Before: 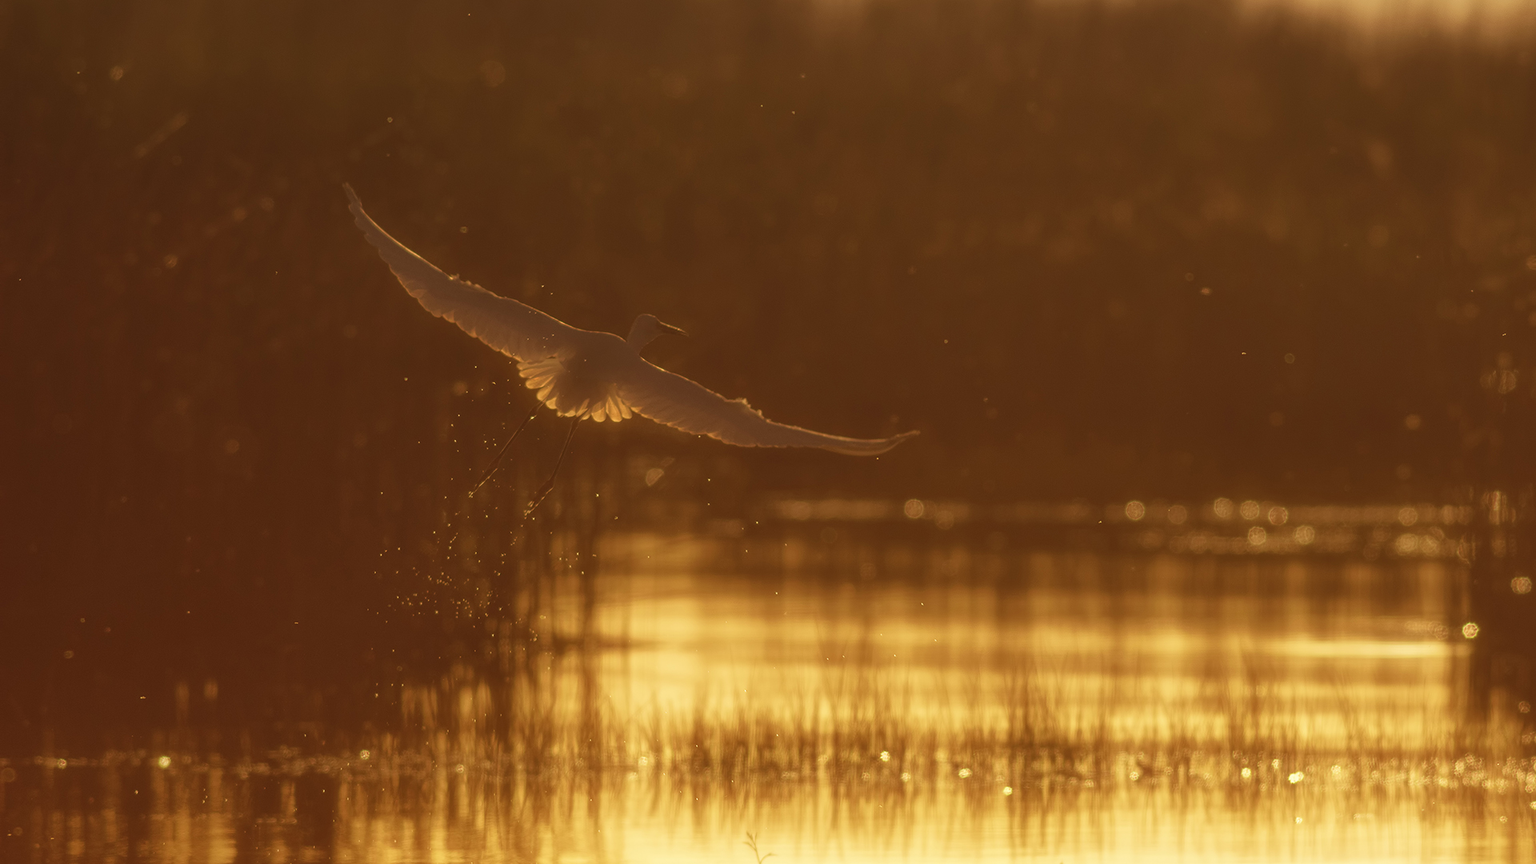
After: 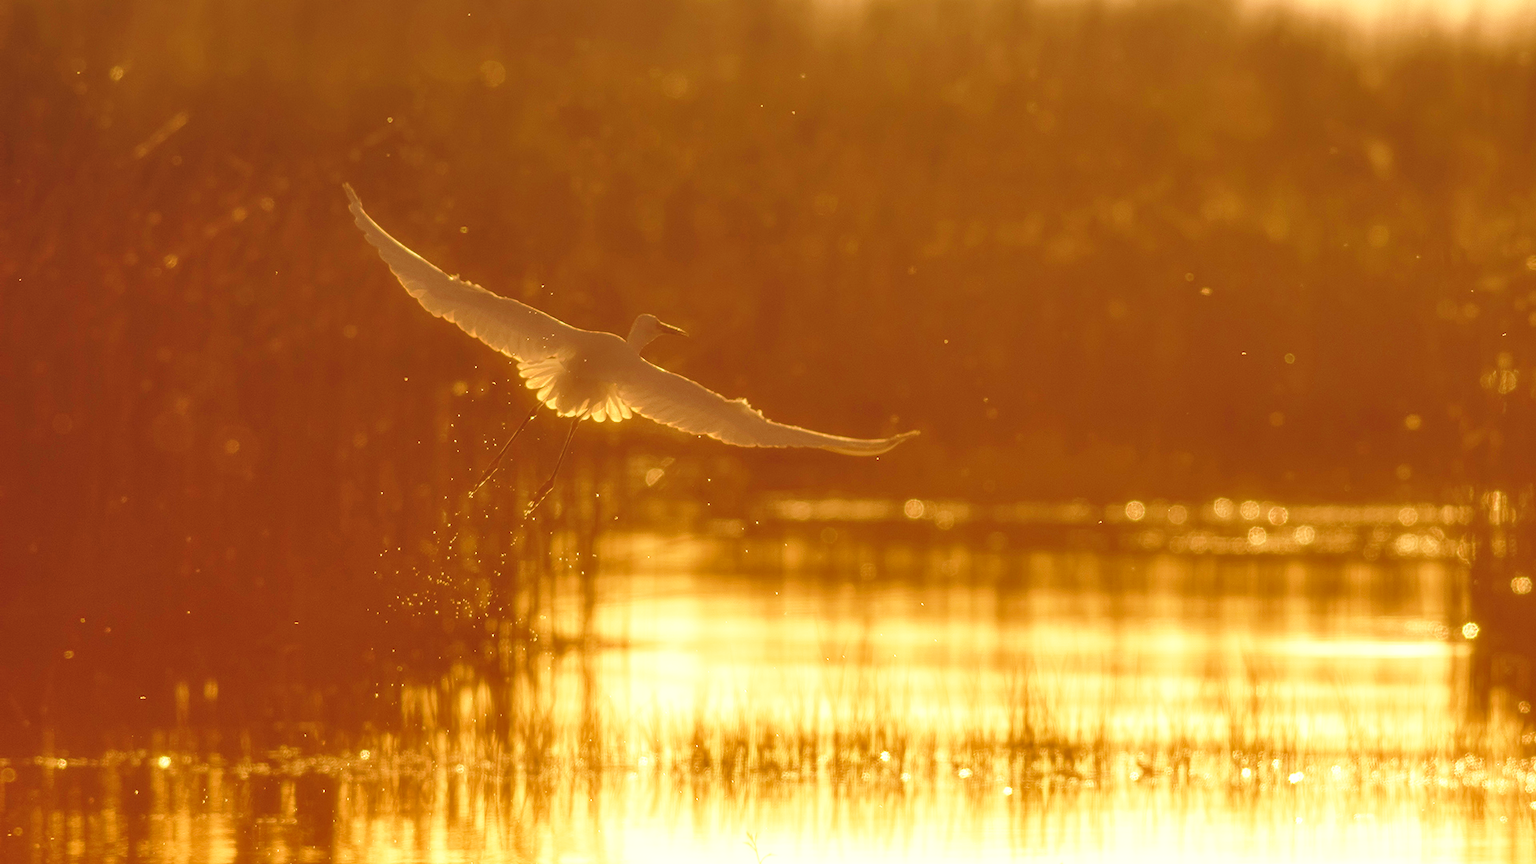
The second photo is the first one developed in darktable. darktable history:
exposure: black level correction 0, exposure 0.695 EV, compensate exposure bias true, compensate highlight preservation false
base curve: curves: ch0 [(0, 0) (0.028, 0.03) (0.121, 0.232) (0.46, 0.748) (0.859, 0.968) (1, 1)], preserve colors none
shadows and highlights: shadows 36.82, highlights -26.87, soften with gaussian
